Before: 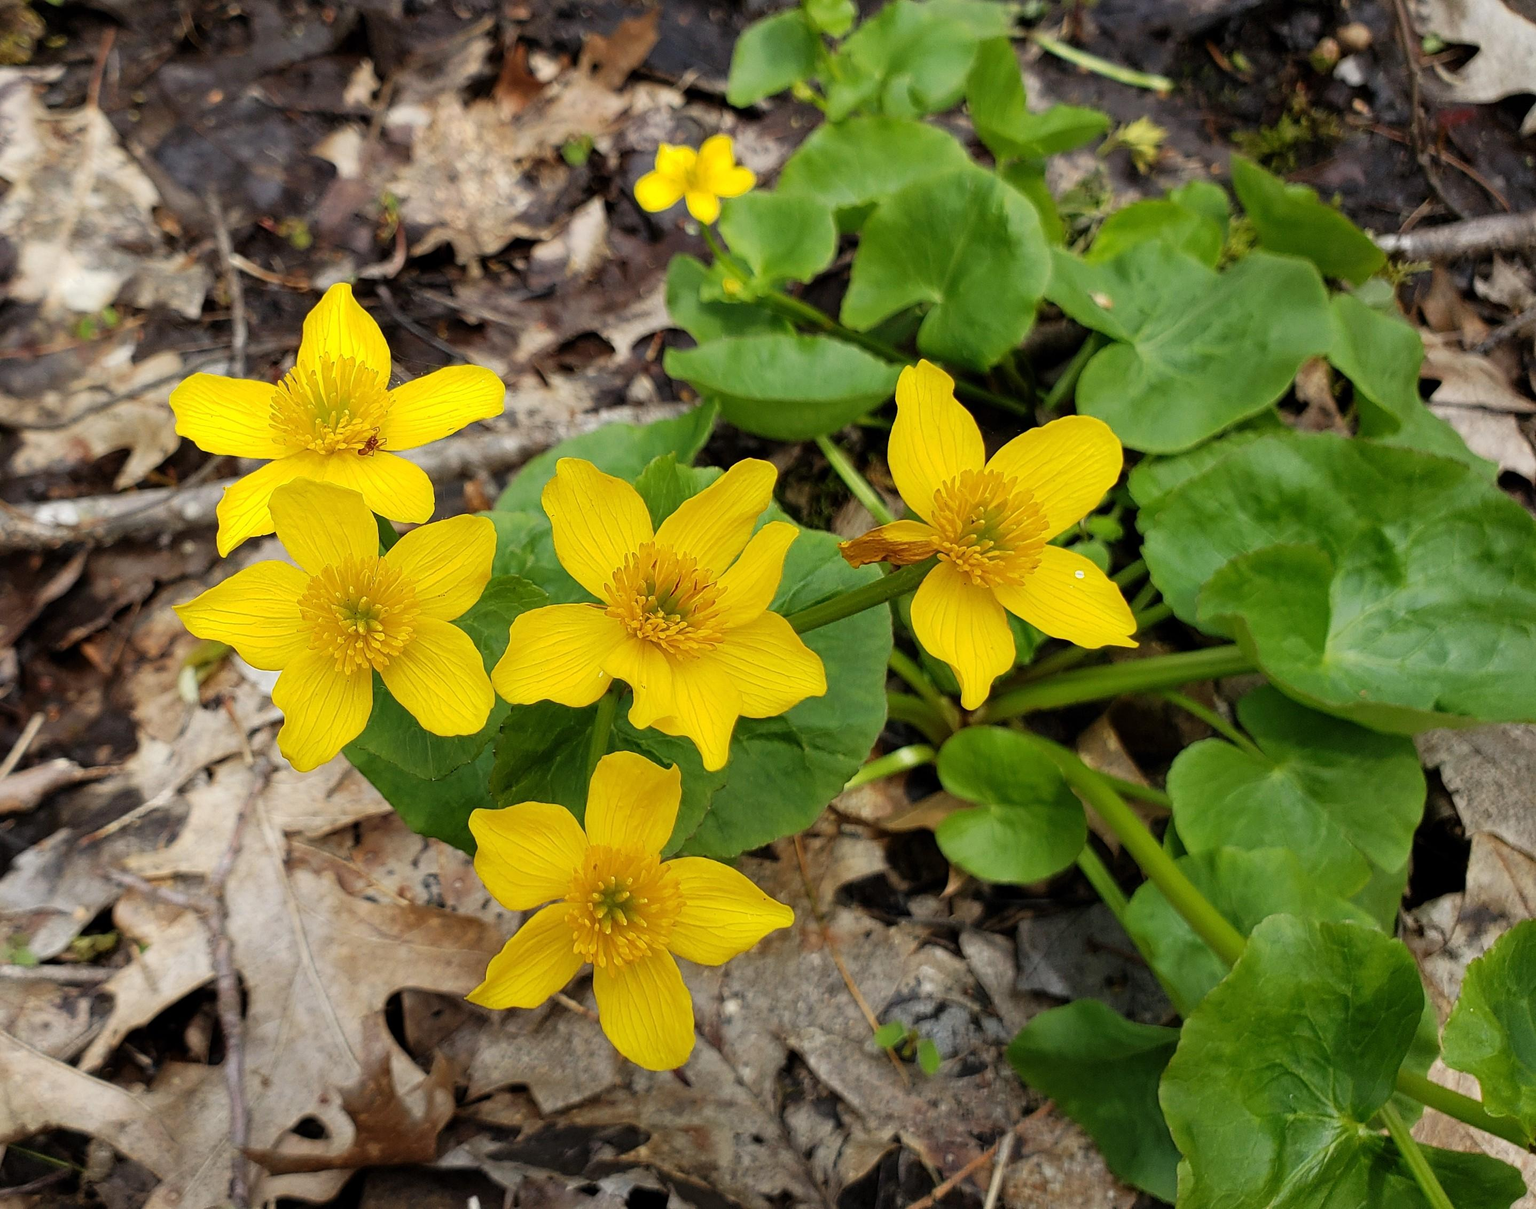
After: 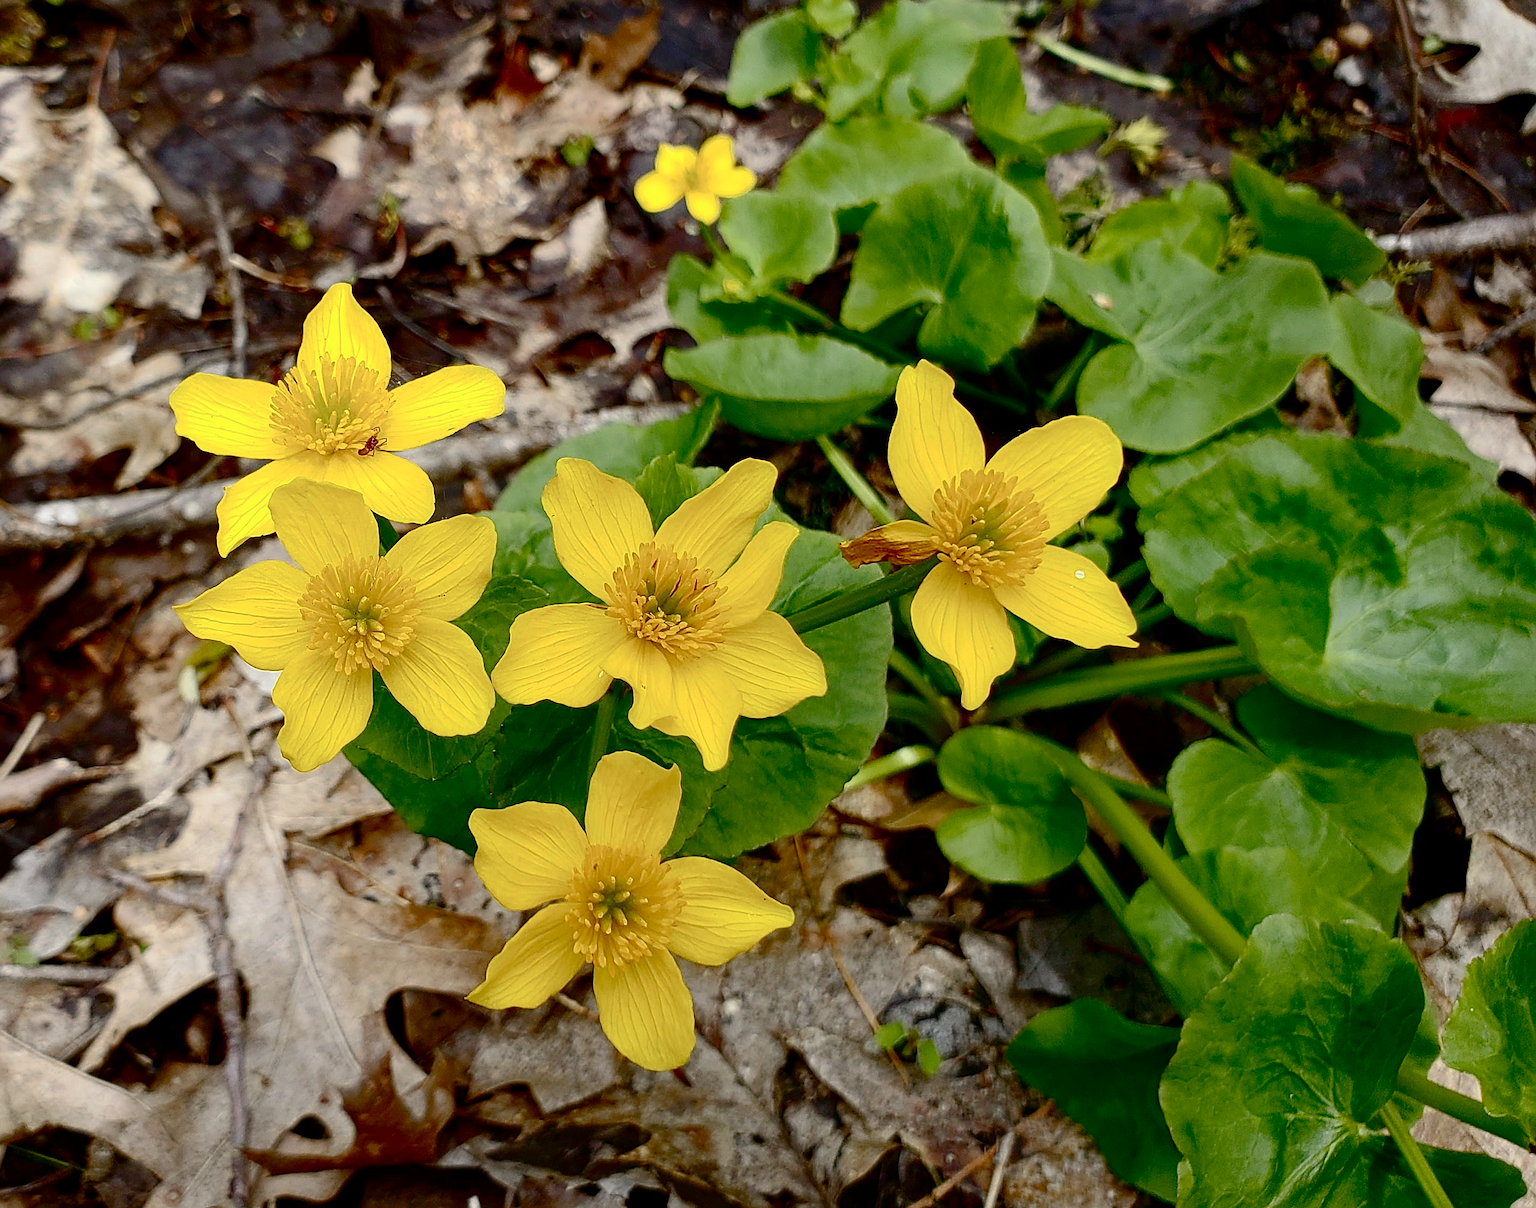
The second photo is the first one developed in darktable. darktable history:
contrast brightness saturation: contrast 0.241, brightness -0.237, saturation 0.147
tone curve: curves: ch0 [(0, 0) (0.004, 0.008) (0.077, 0.156) (0.169, 0.29) (0.774, 0.774) (1, 1)], preserve colors none
exposure: exposure -0.012 EV, compensate highlight preservation false
sharpen: on, module defaults
